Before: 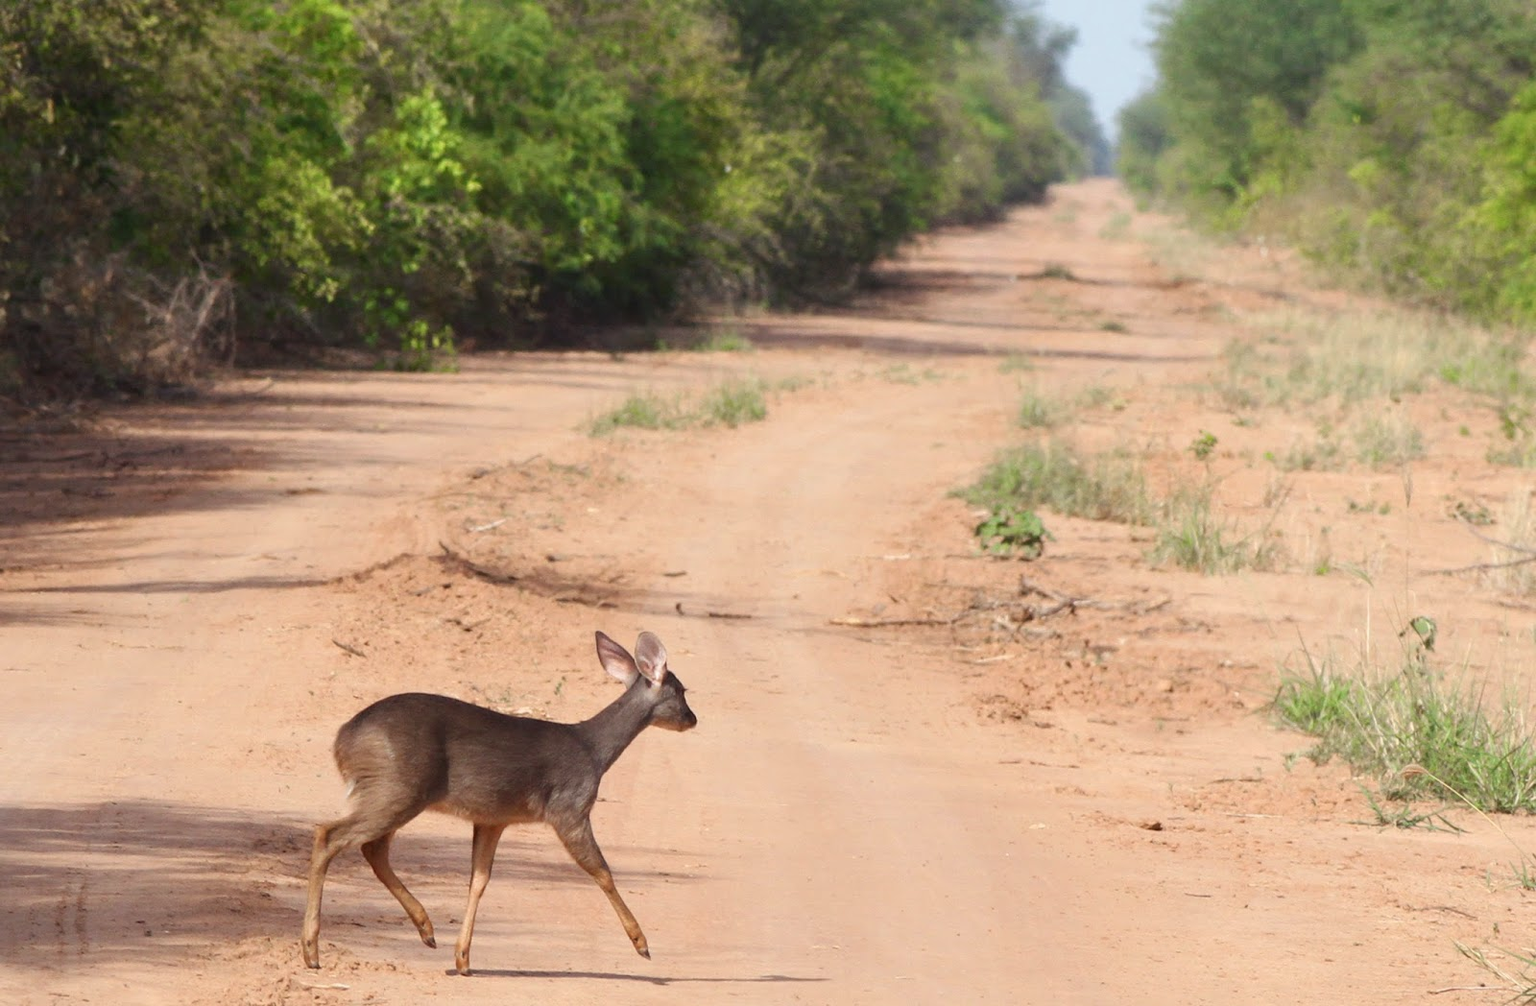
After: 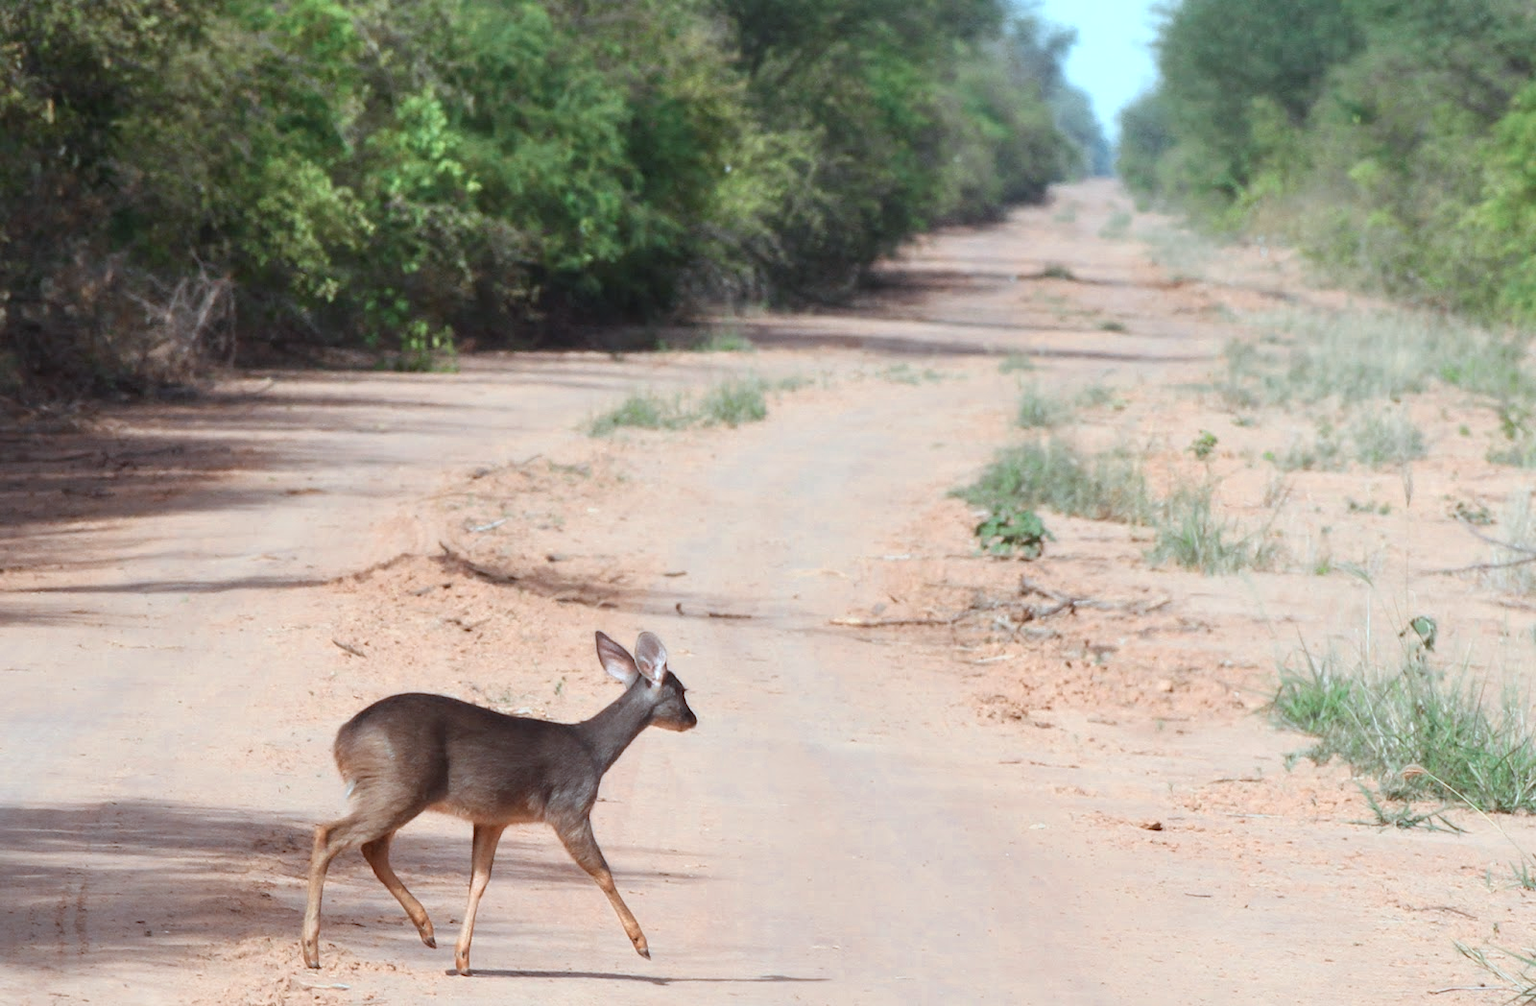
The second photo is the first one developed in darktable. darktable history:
color correction: highlights a* -11.71, highlights b* -15.58
color zones: curves: ch0 [(0.018, 0.548) (0.197, 0.654) (0.425, 0.447) (0.605, 0.658) (0.732, 0.579)]; ch1 [(0.105, 0.531) (0.224, 0.531) (0.386, 0.39) (0.618, 0.456) (0.732, 0.456) (0.956, 0.421)]; ch2 [(0.039, 0.583) (0.215, 0.465) (0.399, 0.544) (0.465, 0.548) (0.614, 0.447) (0.724, 0.43) (0.882, 0.623) (0.956, 0.632)]
color calibration: illuminant custom, x 0.348, y 0.366, temperature 4940.58 K
